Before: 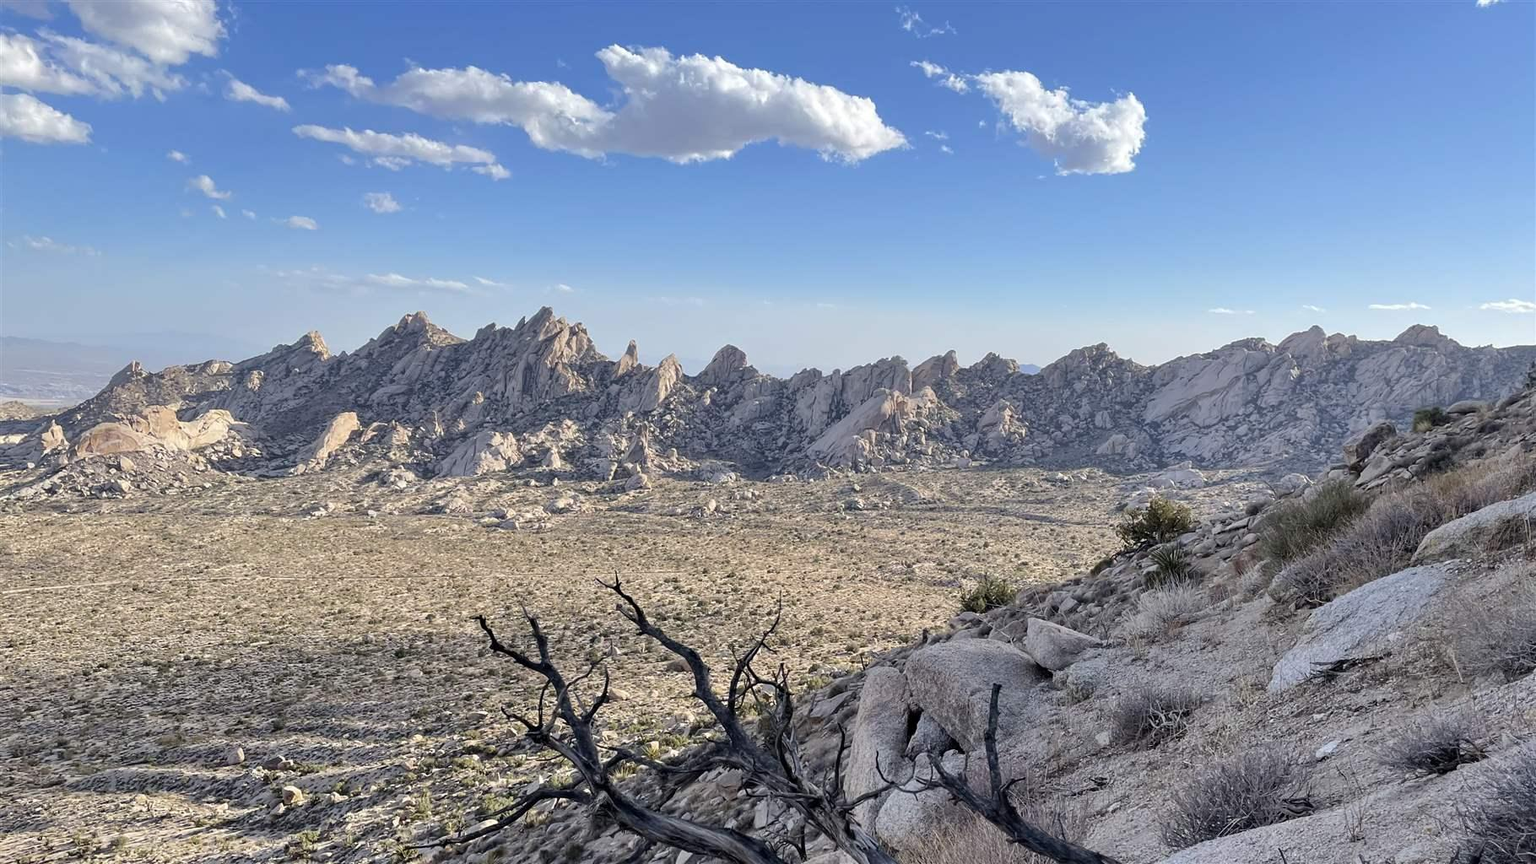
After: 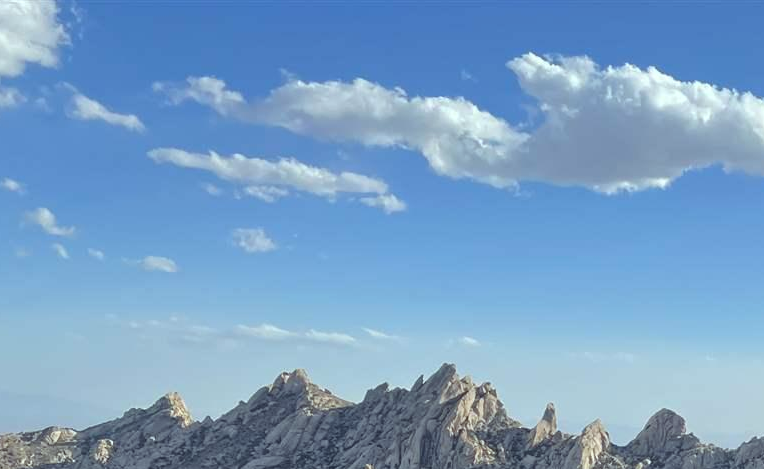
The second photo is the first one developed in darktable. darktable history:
crop and rotate: left 10.957%, top 0.047%, right 47.017%, bottom 54.079%
color correction: highlights a* -6.56, highlights b* 0.536
